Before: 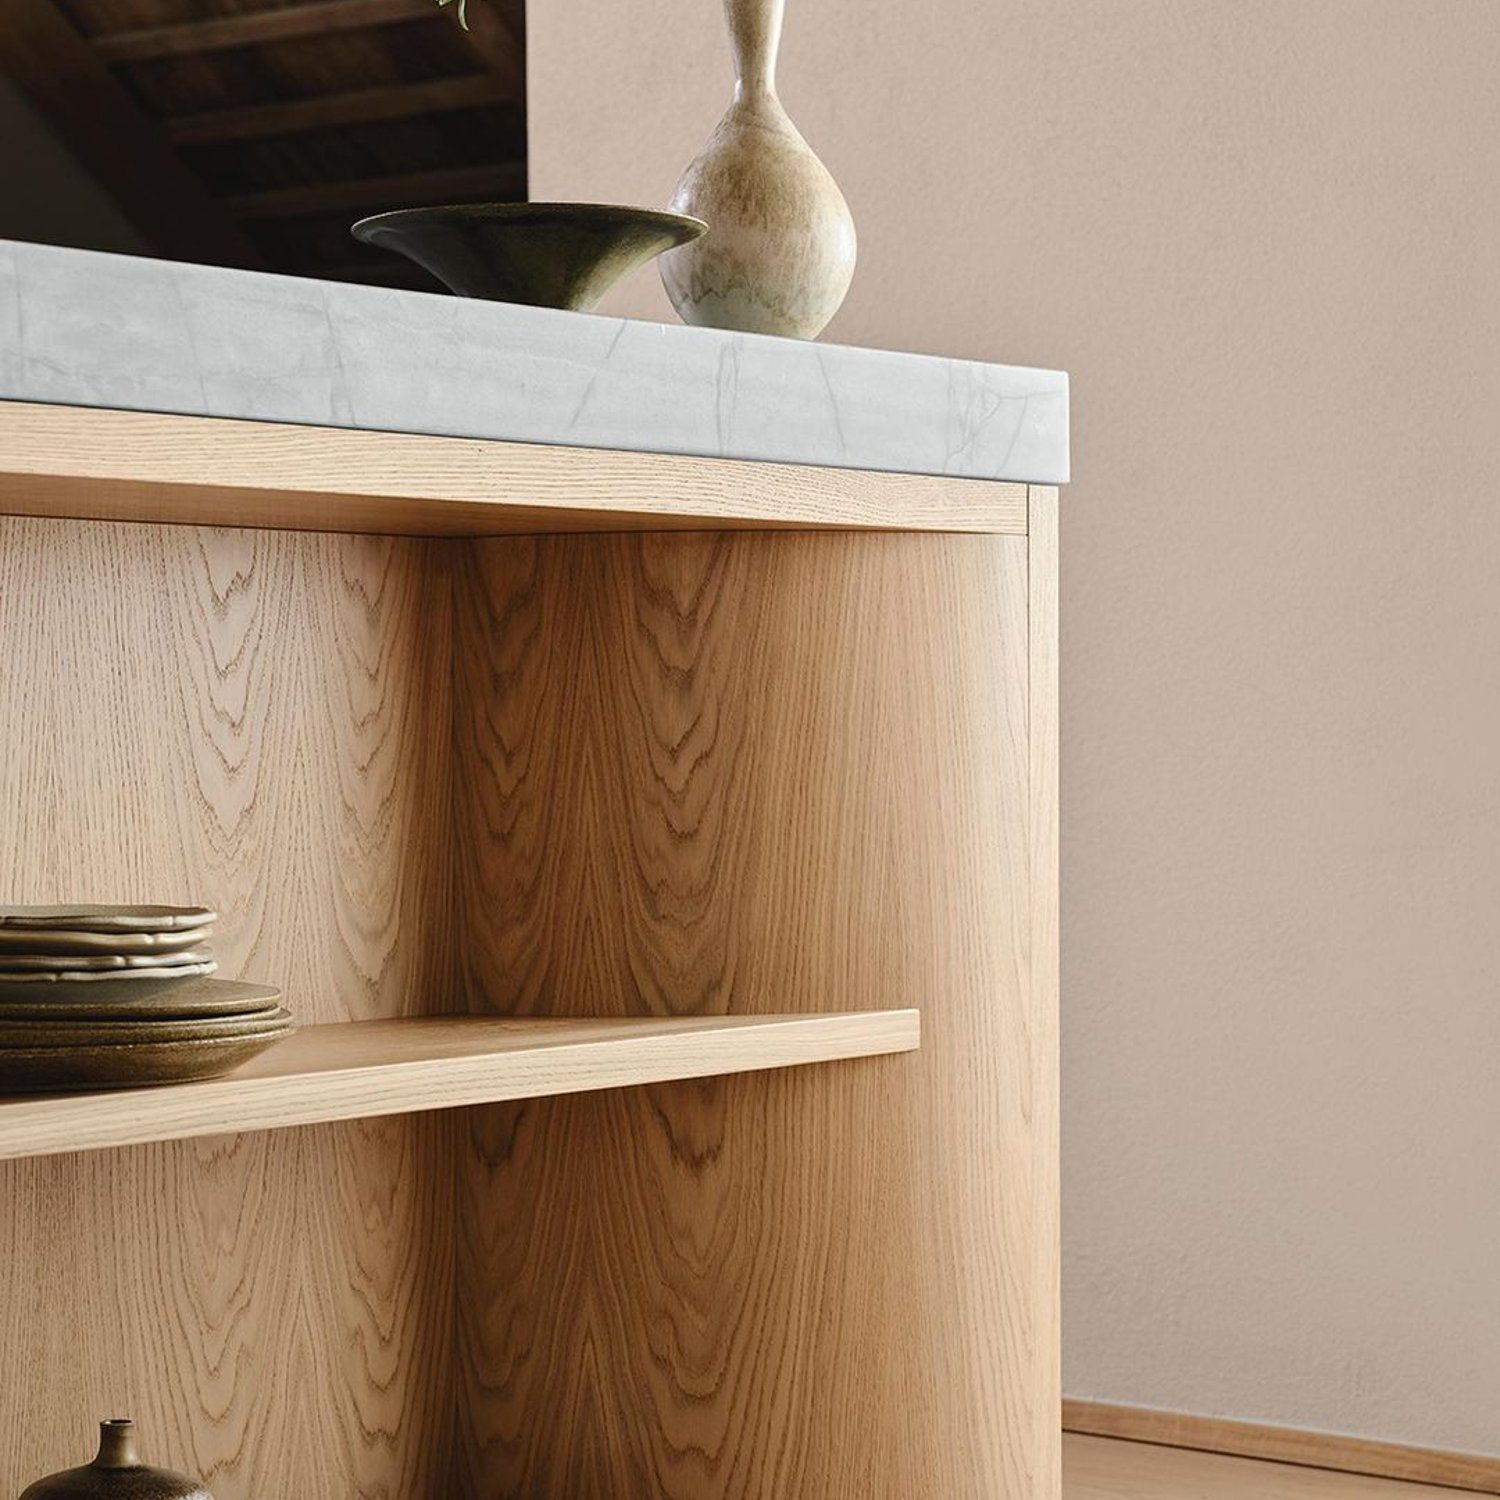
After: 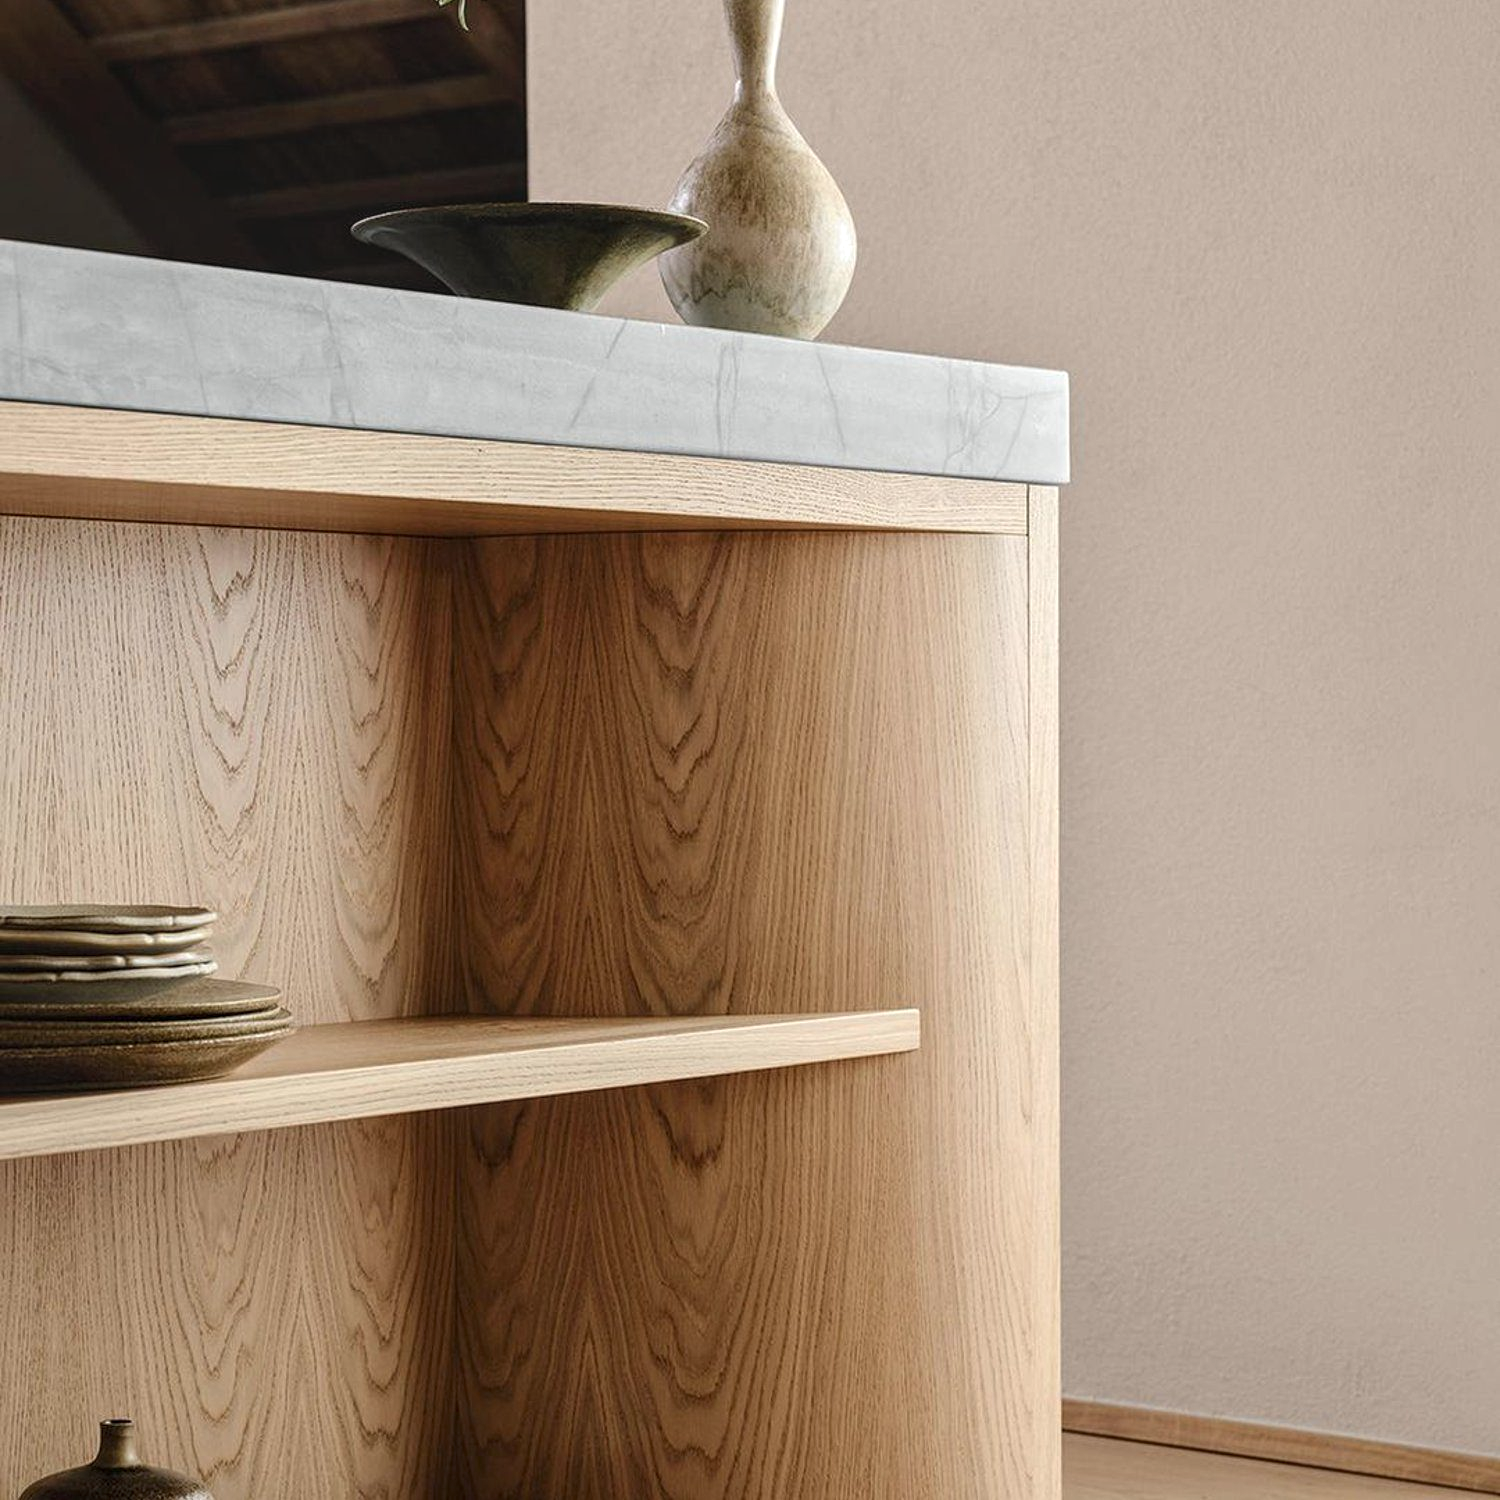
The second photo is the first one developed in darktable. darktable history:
contrast brightness saturation: saturation -0.066
local contrast: on, module defaults
